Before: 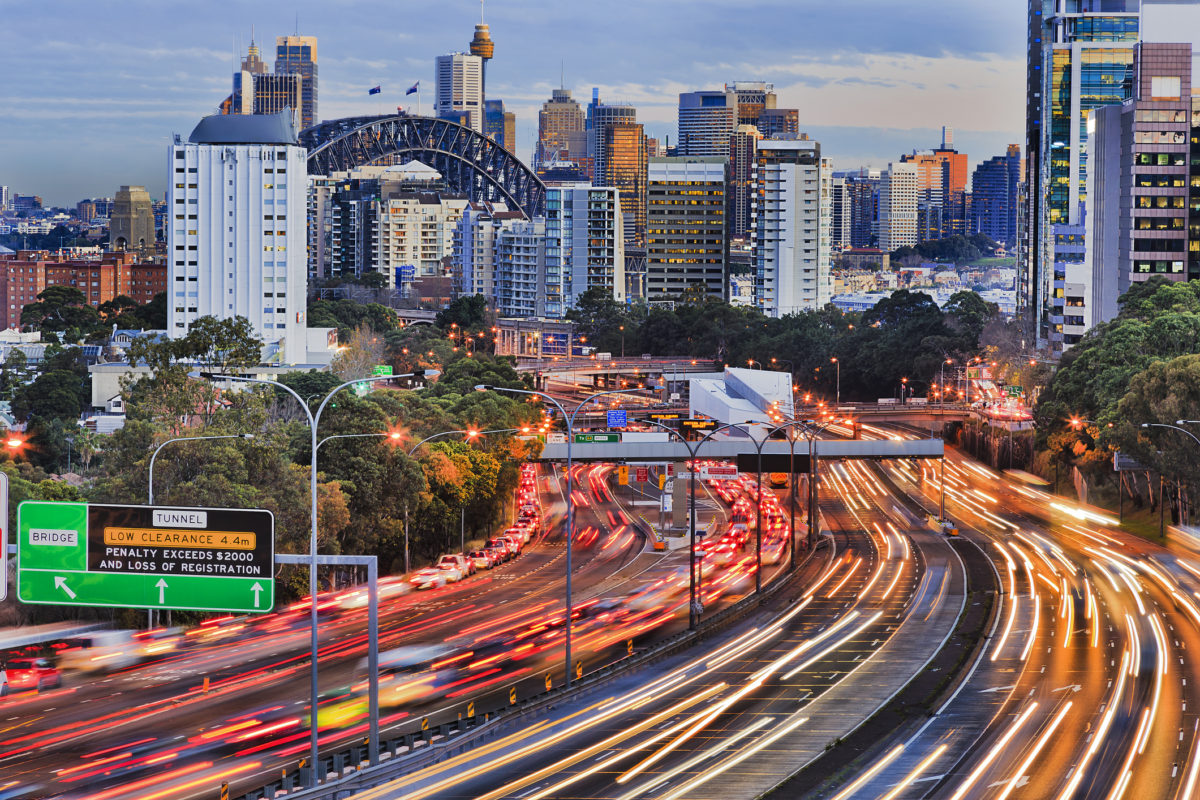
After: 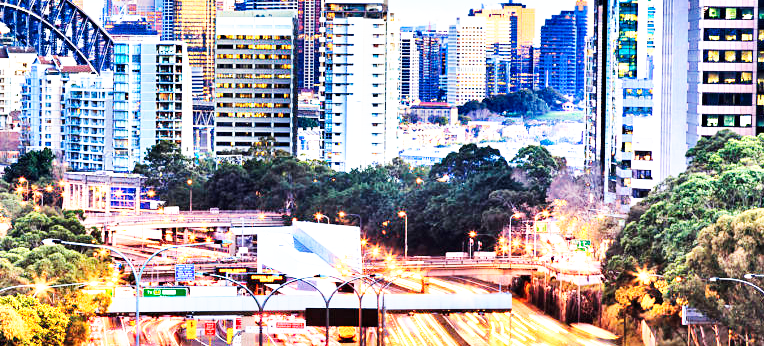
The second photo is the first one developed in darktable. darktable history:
color zones: curves: ch0 [(0, 0.5) (0.143, 0.52) (0.286, 0.5) (0.429, 0.5) (0.571, 0.5) (0.714, 0.5) (0.857, 0.5) (1, 0.5)]; ch1 [(0, 0.489) (0.155, 0.45) (0.286, 0.466) (0.429, 0.5) (0.571, 0.5) (0.714, 0.5) (0.857, 0.5) (1, 0.489)]
exposure: black level correction 0, exposure 1.7 EV, compensate exposure bias true, compensate highlight preservation false
crop: left 36.005%, top 18.293%, right 0.31%, bottom 38.444%
base curve: curves: ch0 [(0, 0) (0.007, 0.004) (0.027, 0.03) (0.046, 0.07) (0.207, 0.54) (0.442, 0.872) (0.673, 0.972) (1, 1)], preserve colors none
contrast equalizer: octaves 7, y [[0.6 ×6], [0.55 ×6], [0 ×6], [0 ×6], [0 ×6]], mix 0.3
